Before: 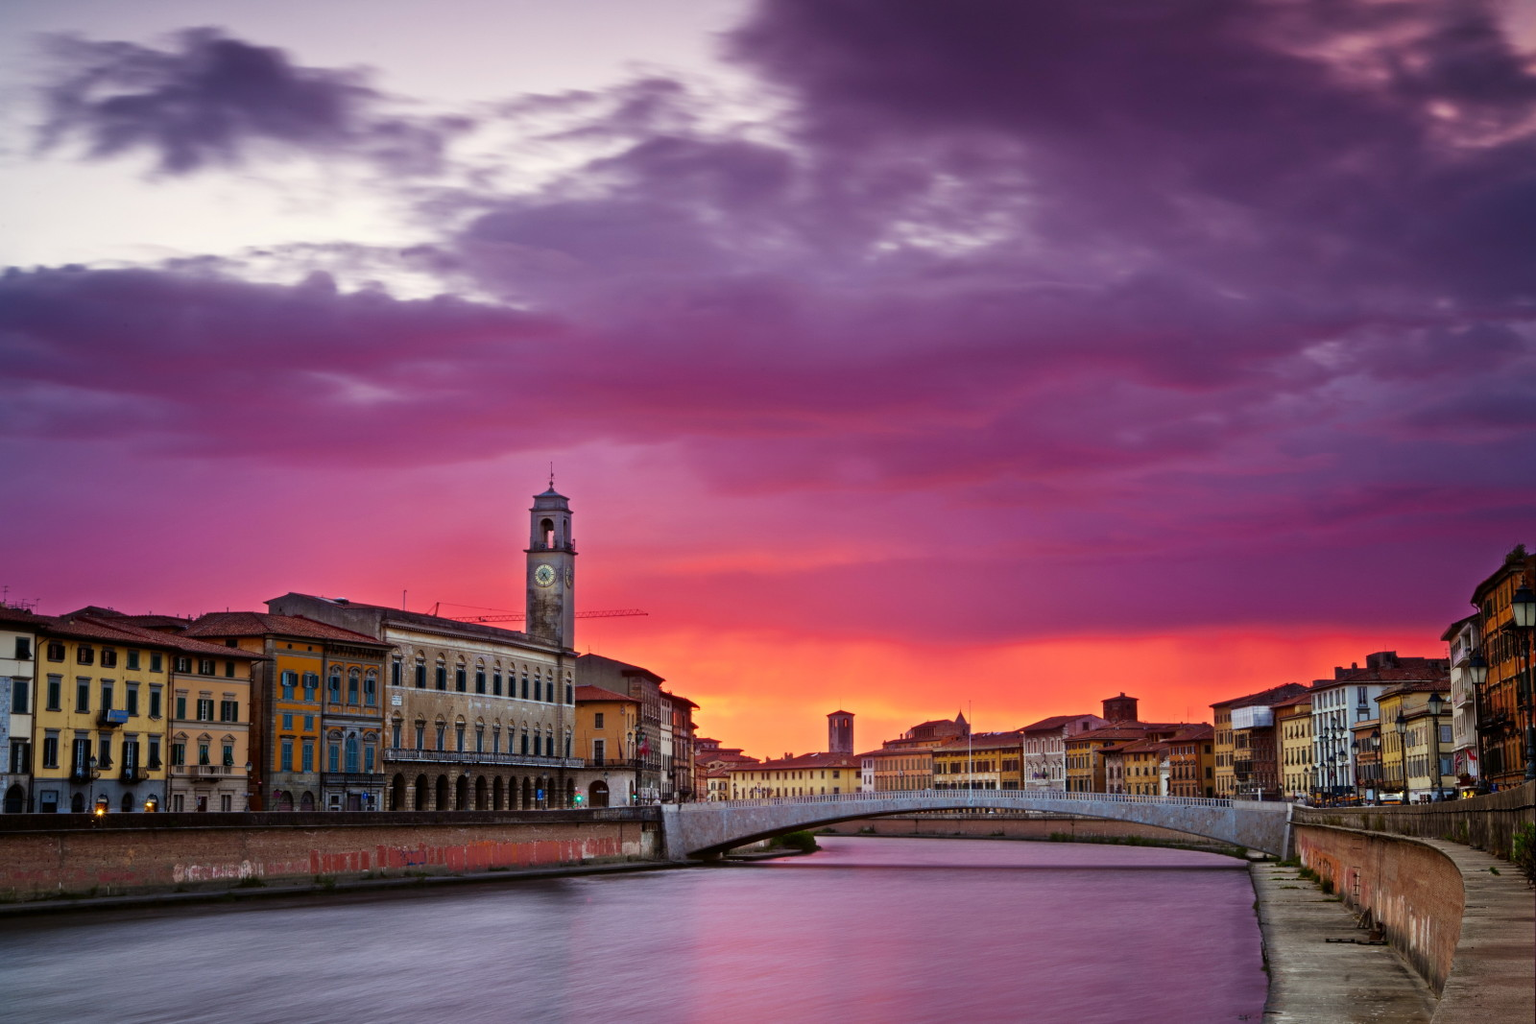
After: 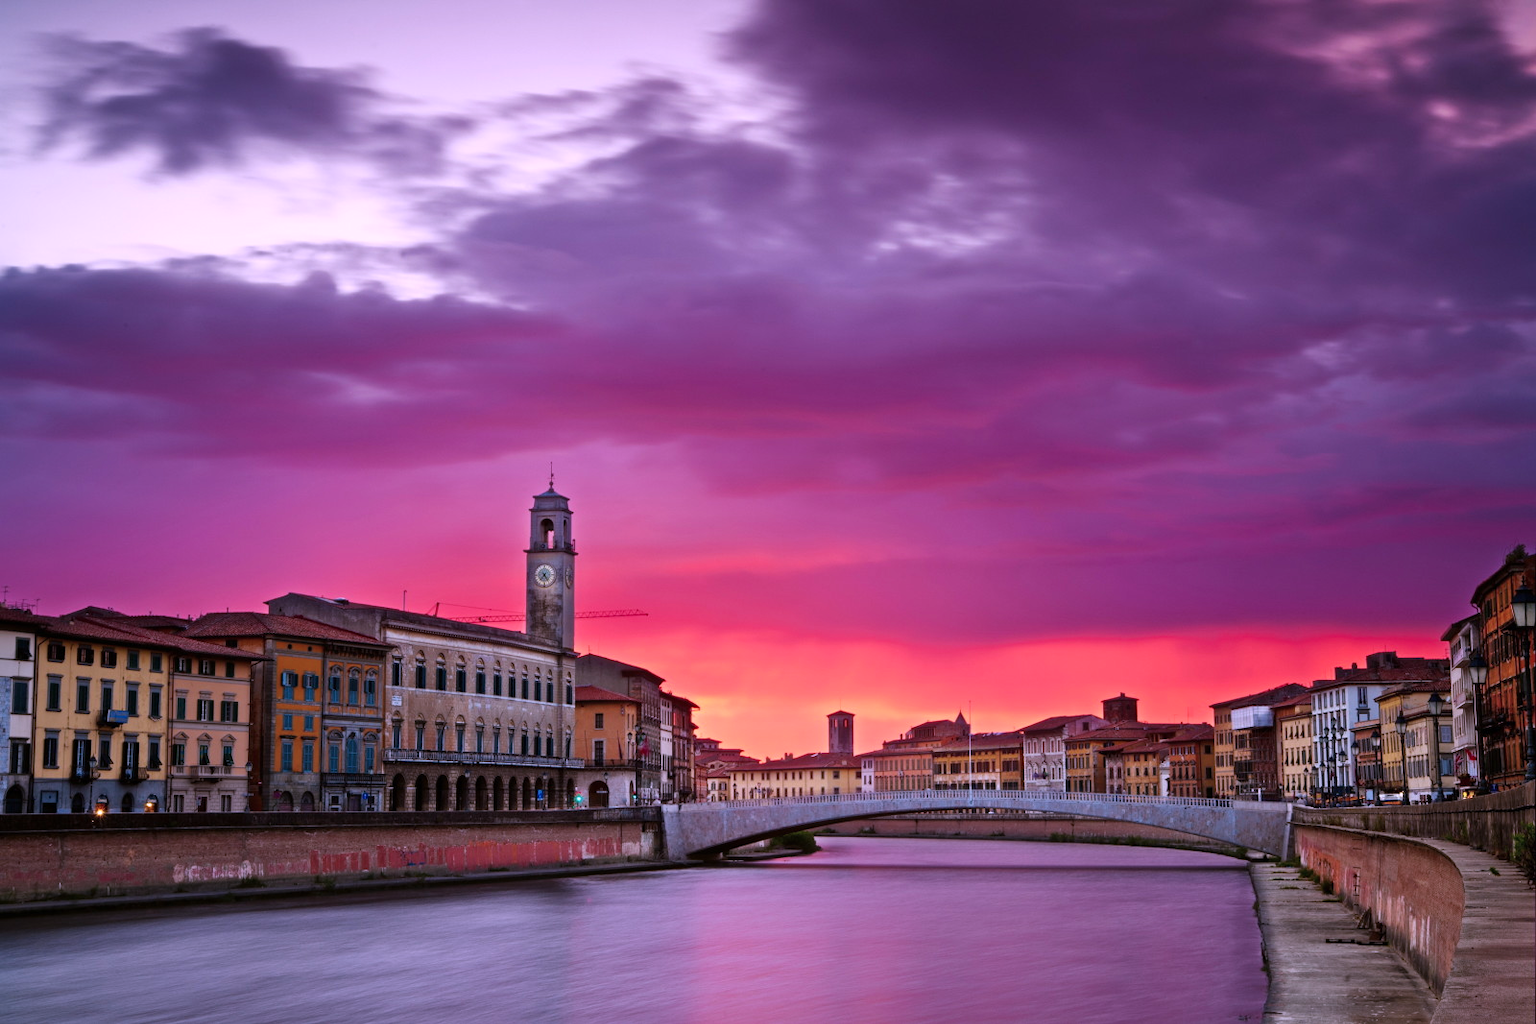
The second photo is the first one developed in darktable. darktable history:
color correction: highlights a* 15.17, highlights b* -25.13
